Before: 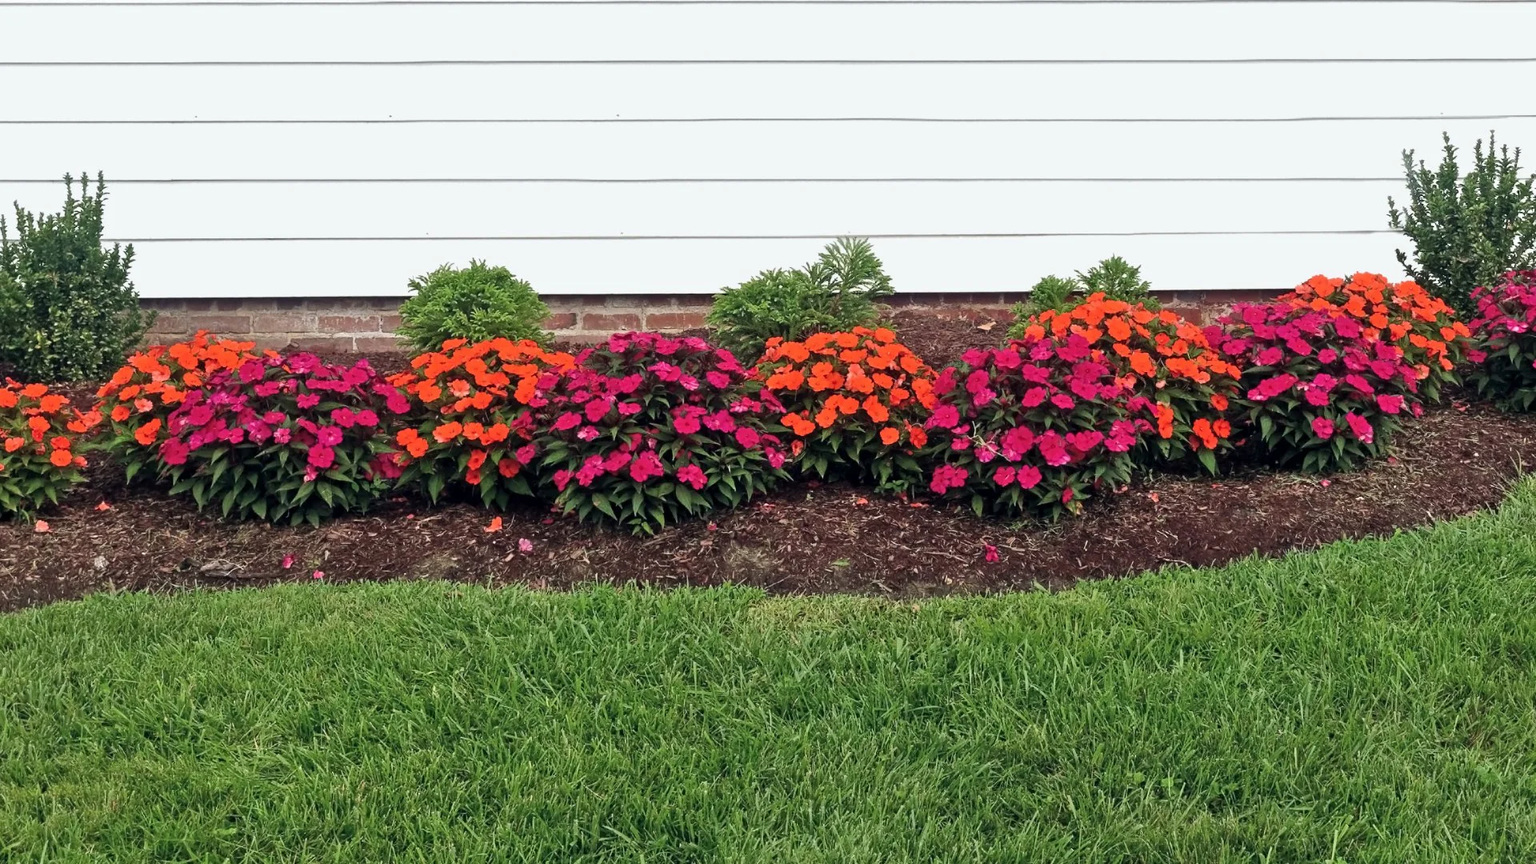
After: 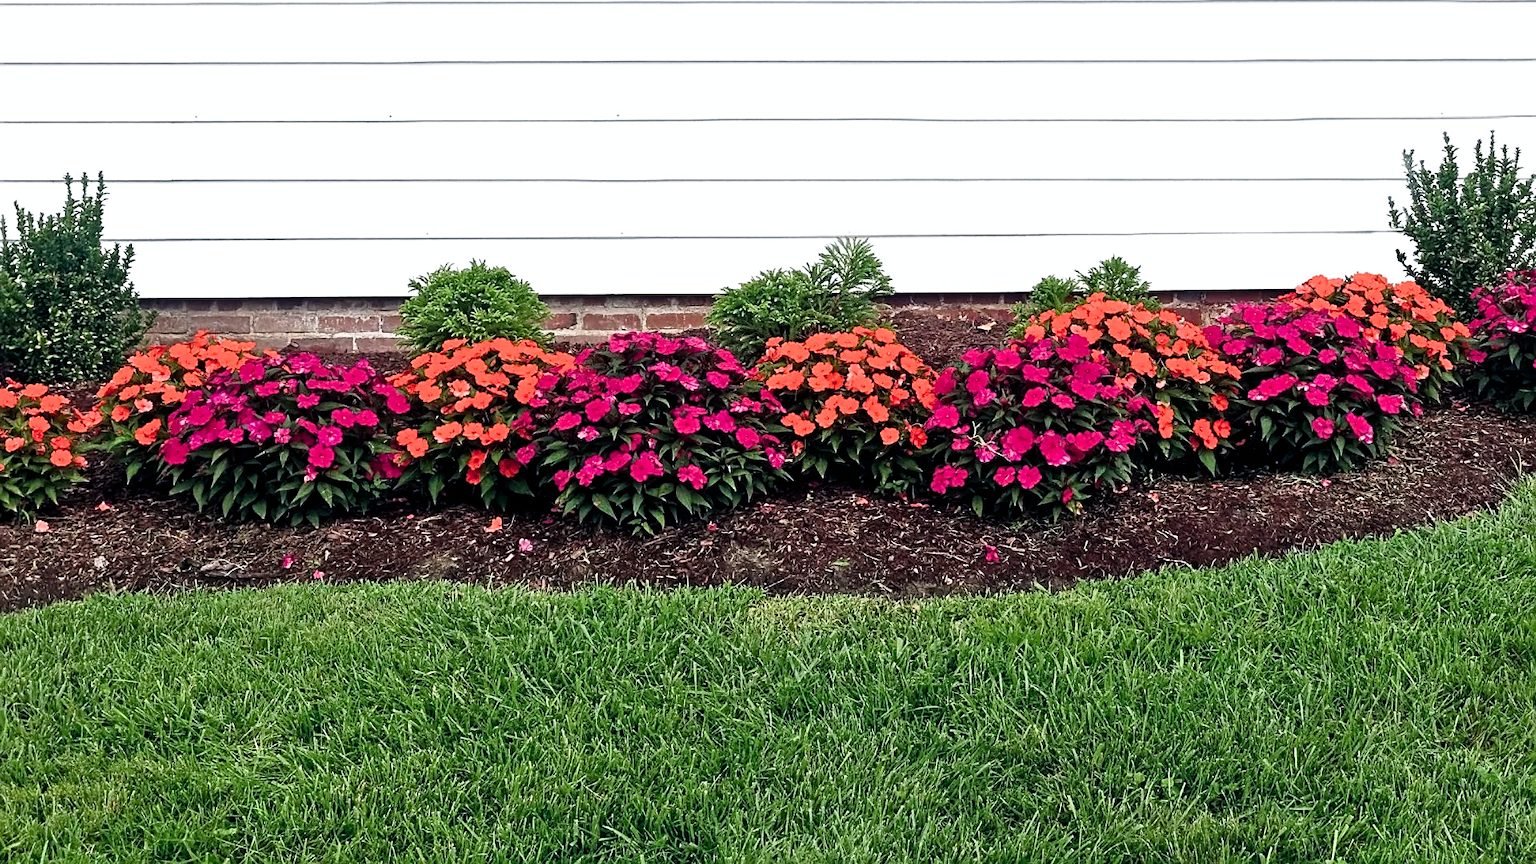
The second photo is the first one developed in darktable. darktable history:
filmic rgb: black relative exposure -9.14 EV, white relative exposure 2.31 EV, hardness 7.48
sharpen: on, module defaults
color balance rgb: power › chroma 1.001%, power › hue 255.54°, global offset › luminance -0.303%, global offset › hue 260°, perceptual saturation grading › global saturation 15.226%, perceptual saturation grading › highlights -18.919%, perceptual saturation grading › shadows 20.33%, global vibrance 9.683%
